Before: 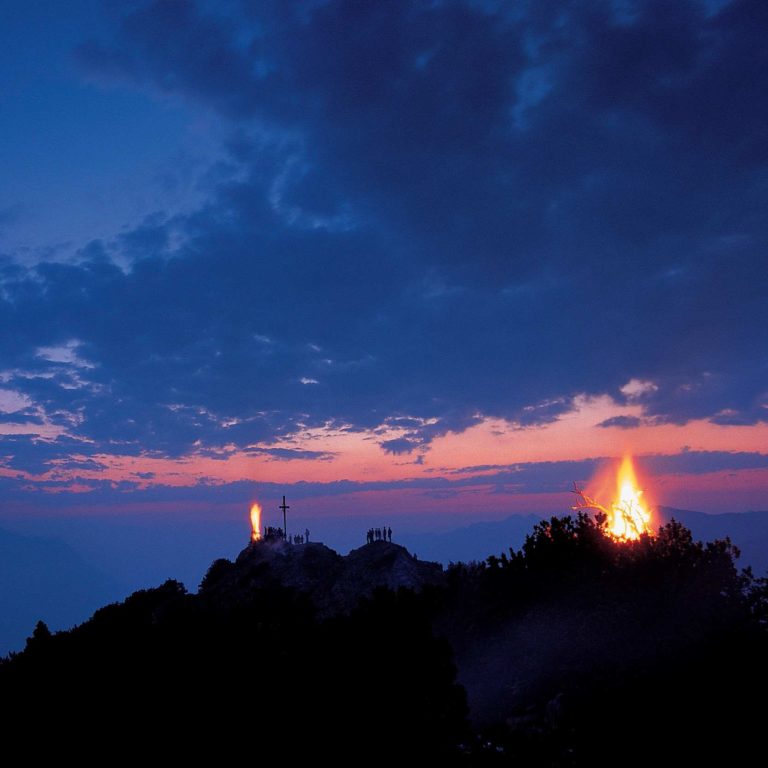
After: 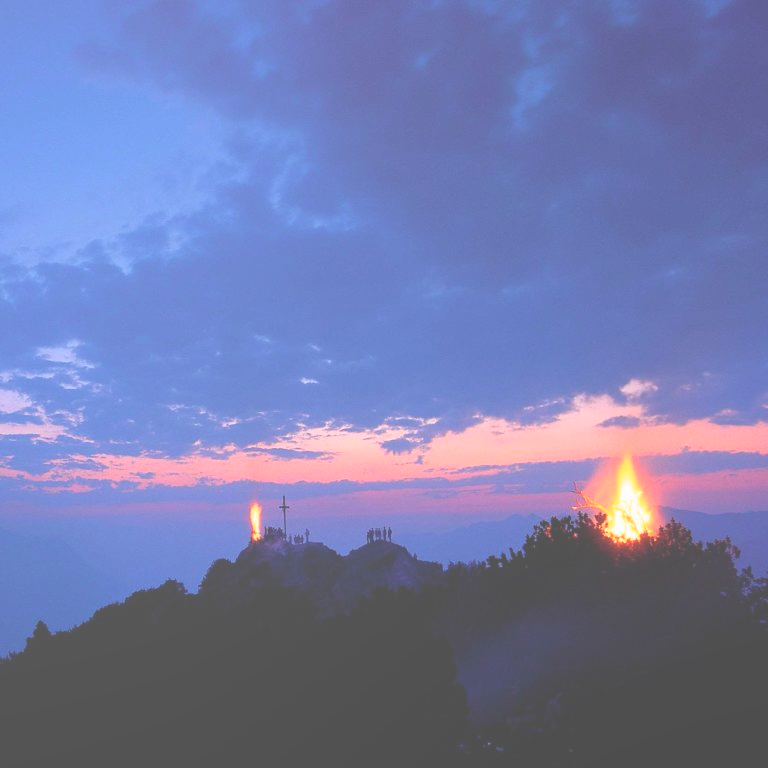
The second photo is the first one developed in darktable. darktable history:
bloom: size 70%, threshold 25%, strength 70%
contrast brightness saturation: contrast 0.24, brightness 0.09
